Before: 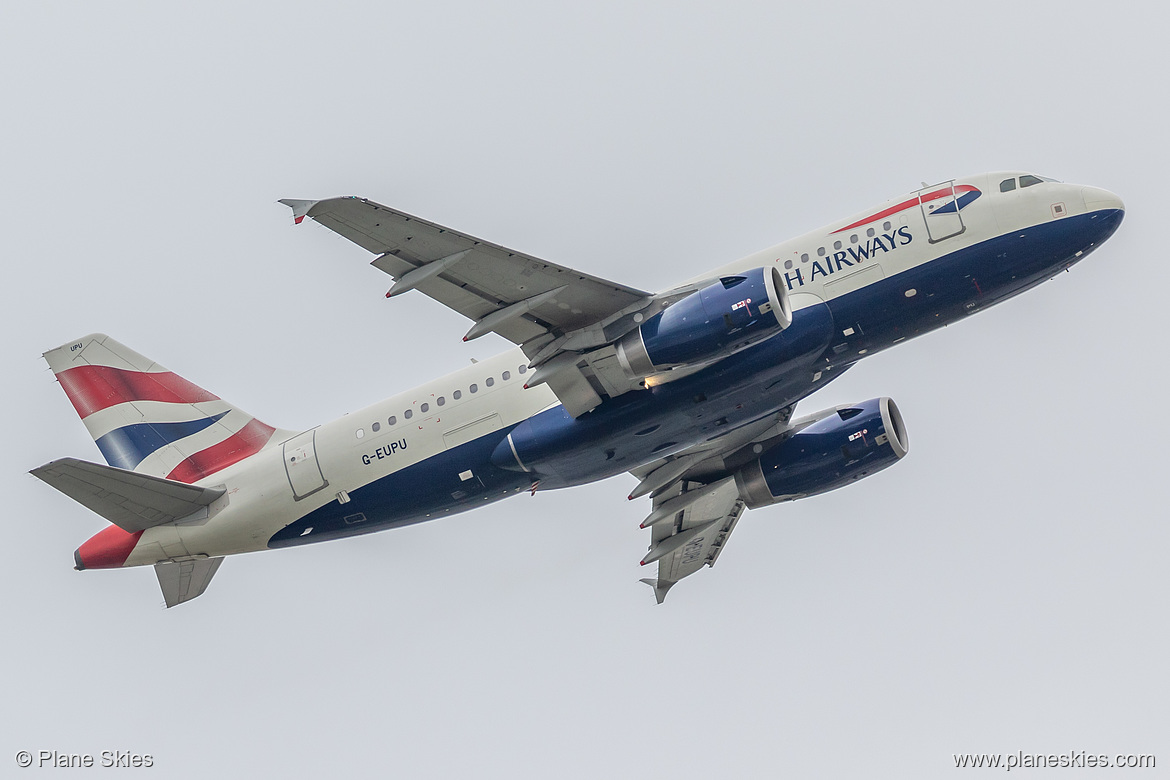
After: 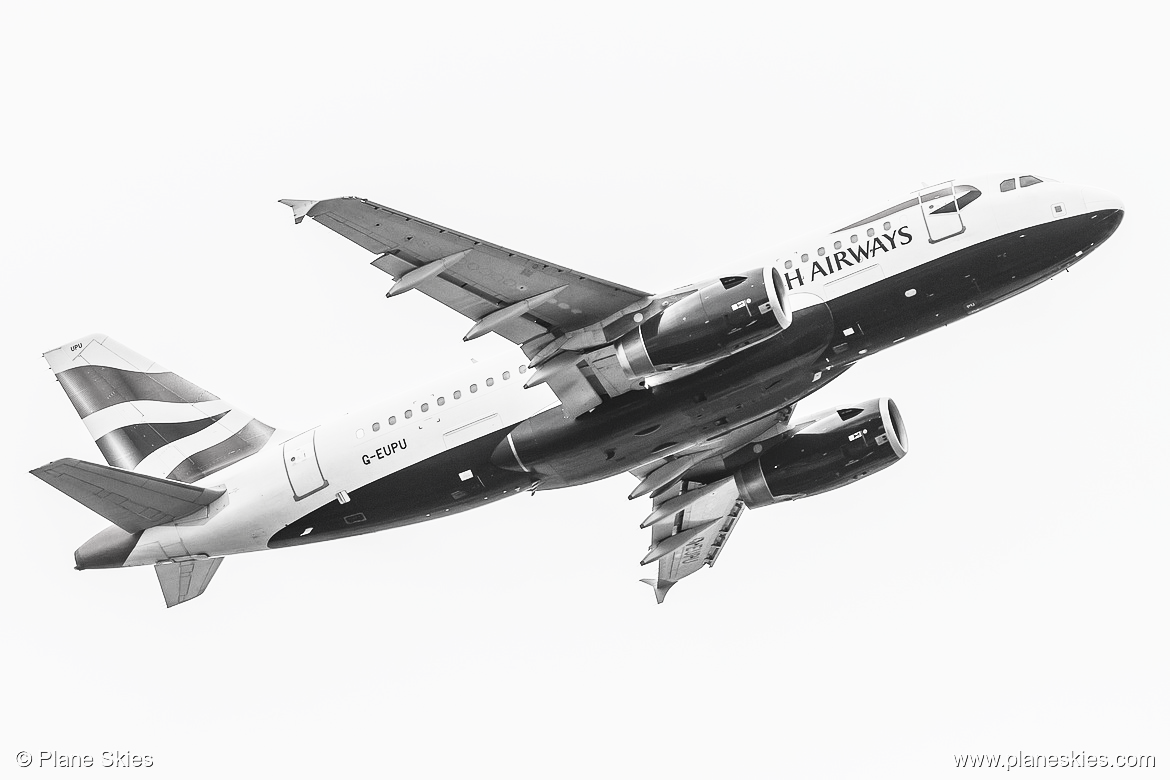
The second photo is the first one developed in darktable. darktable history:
contrast brightness saturation: contrast 0.537, brightness 0.475, saturation -0.983
